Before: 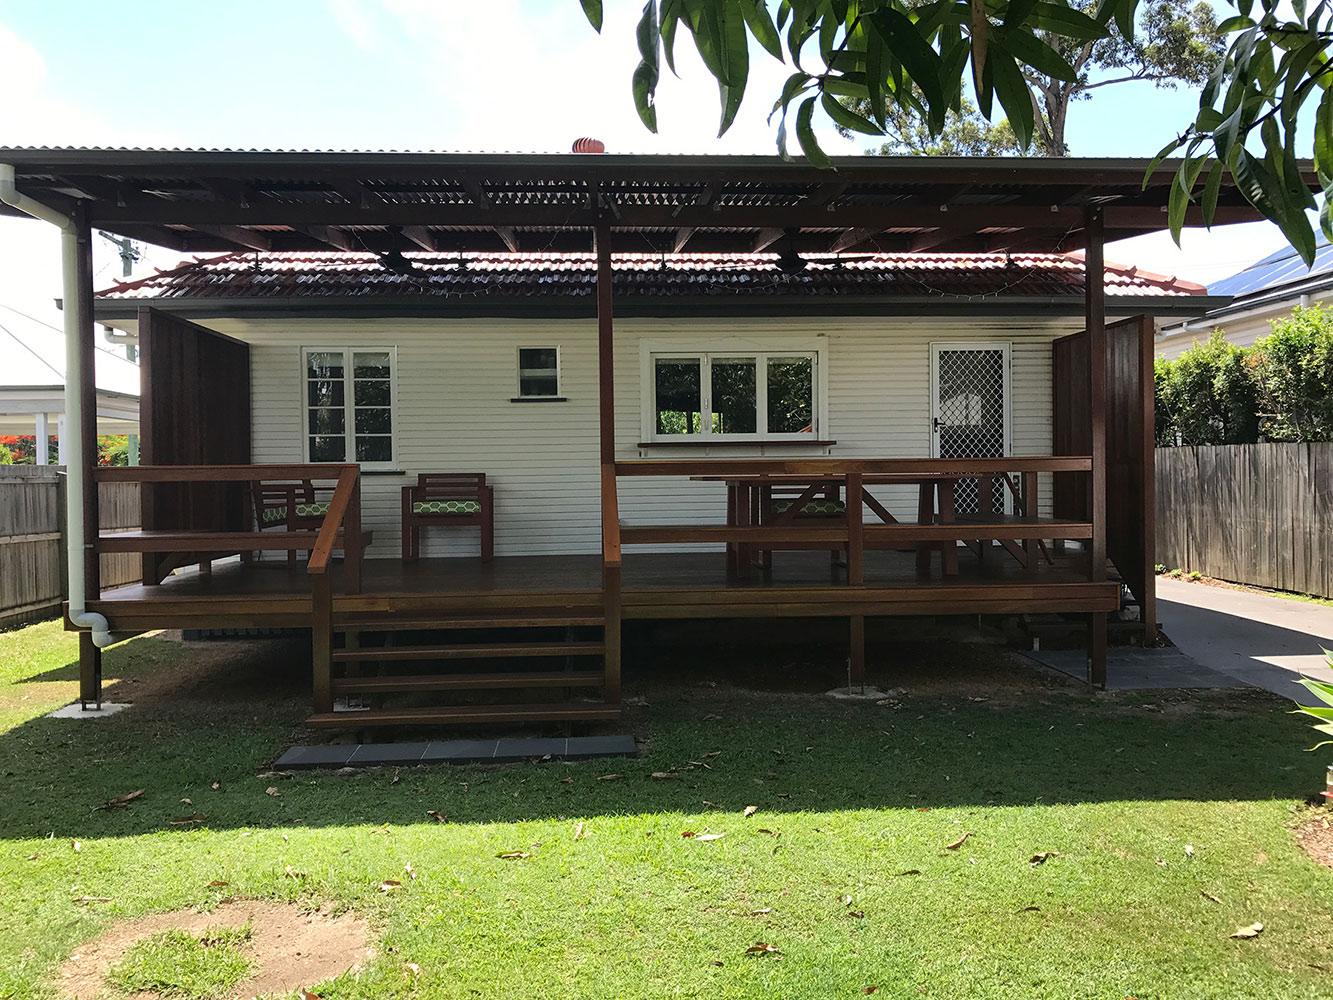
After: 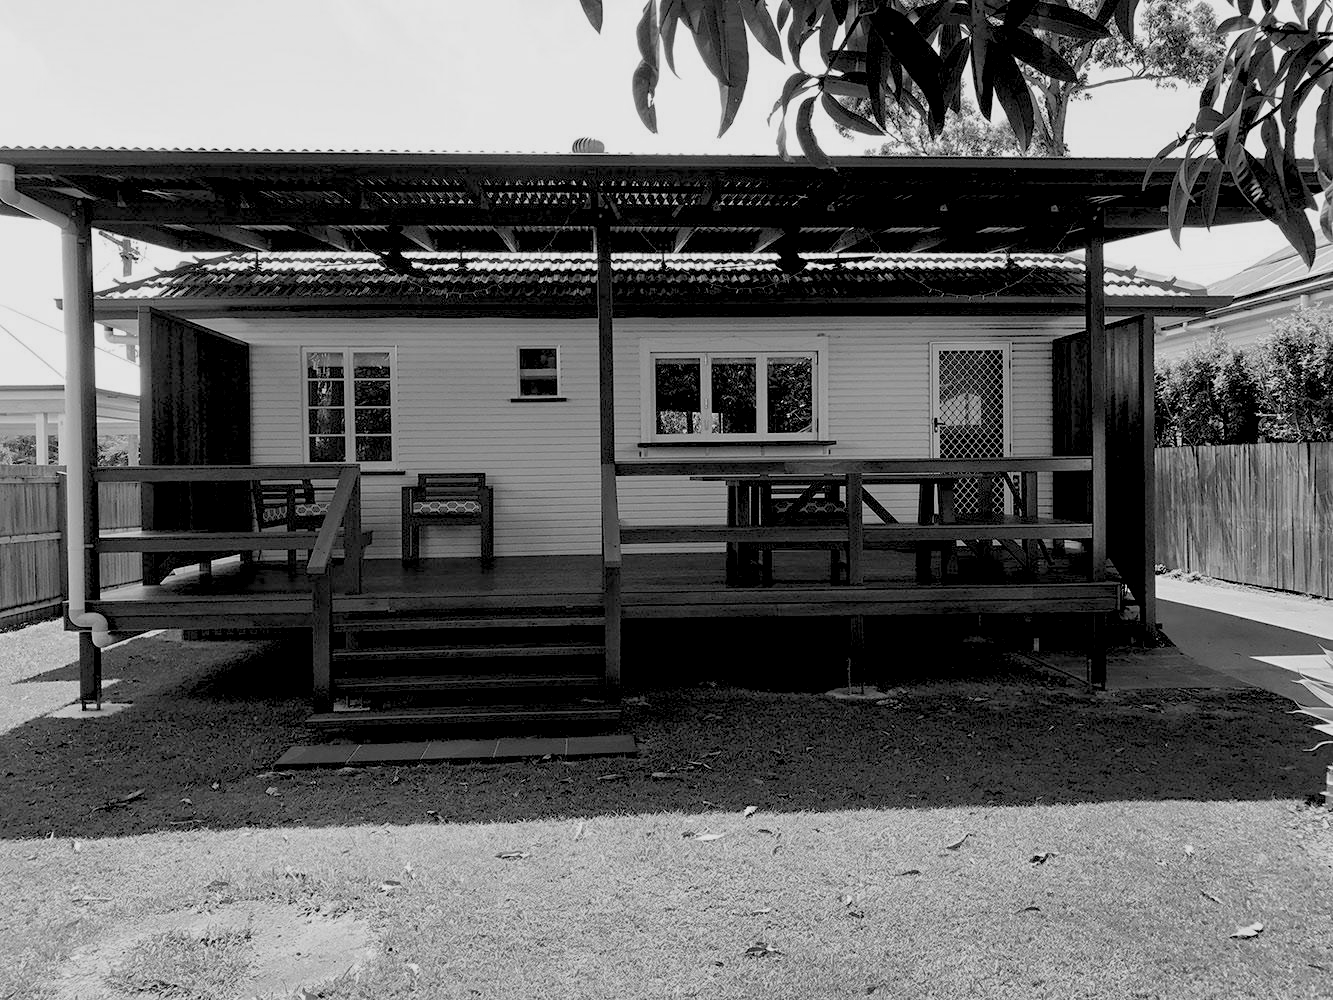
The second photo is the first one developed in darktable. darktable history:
rgb levels: preserve colors sum RGB, levels [[0.038, 0.433, 0.934], [0, 0.5, 1], [0, 0.5, 1]]
color calibration: output gray [0.22, 0.42, 0.37, 0], gray › normalize channels true, illuminant same as pipeline (D50), adaptation XYZ, x 0.346, y 0.359, gamut compression 0
